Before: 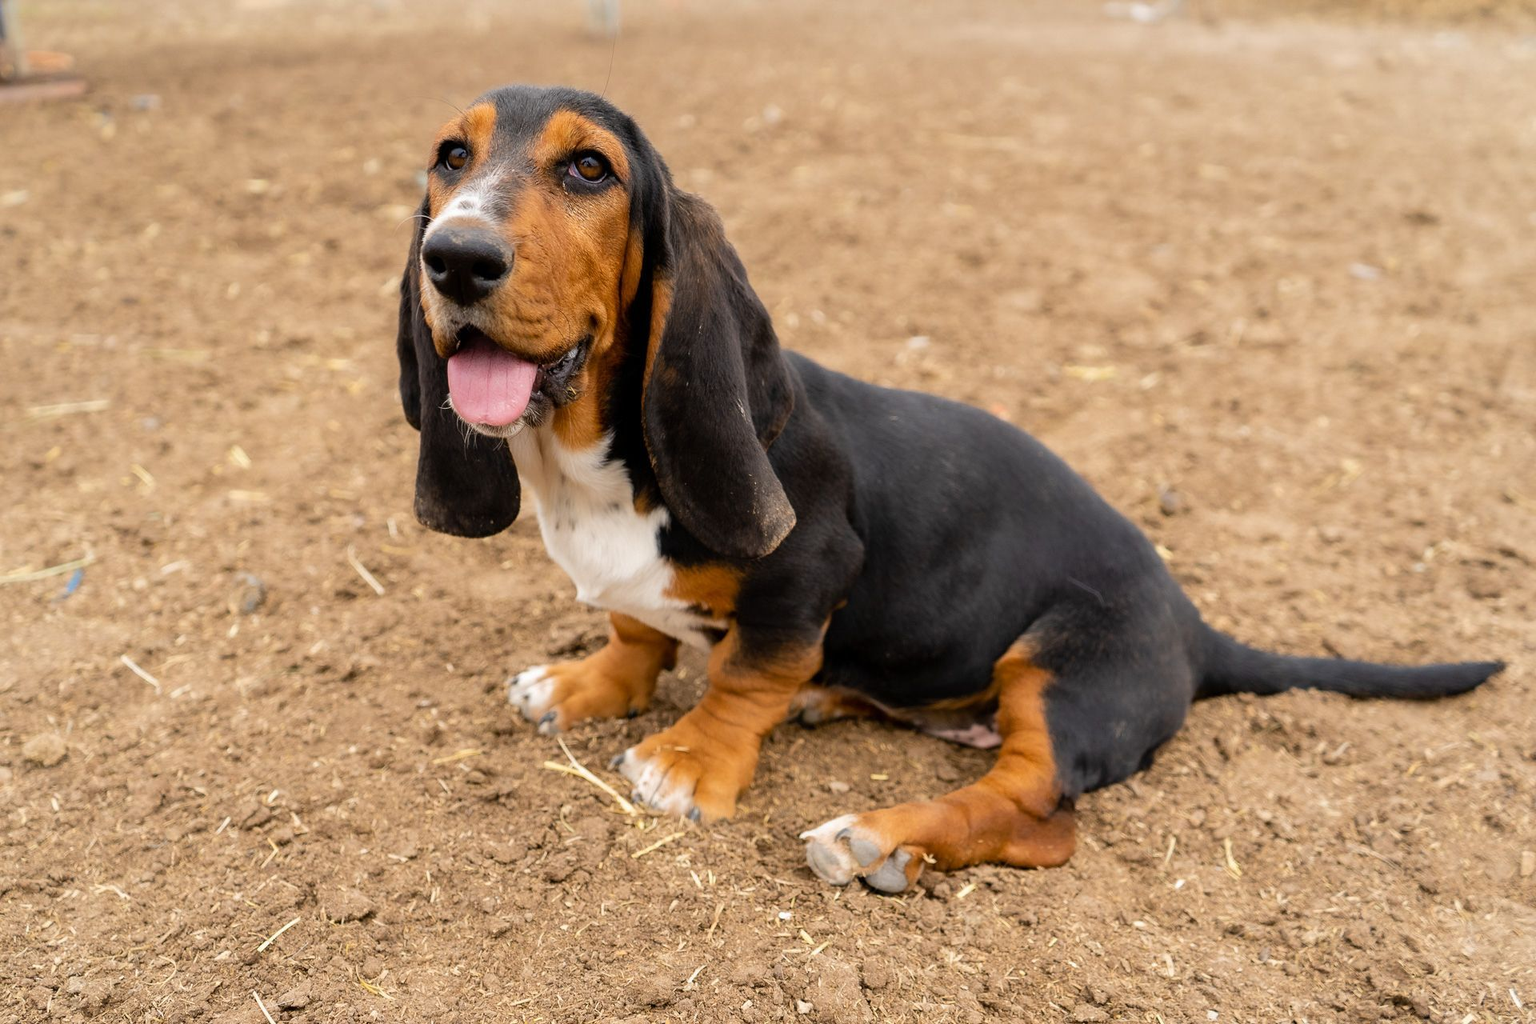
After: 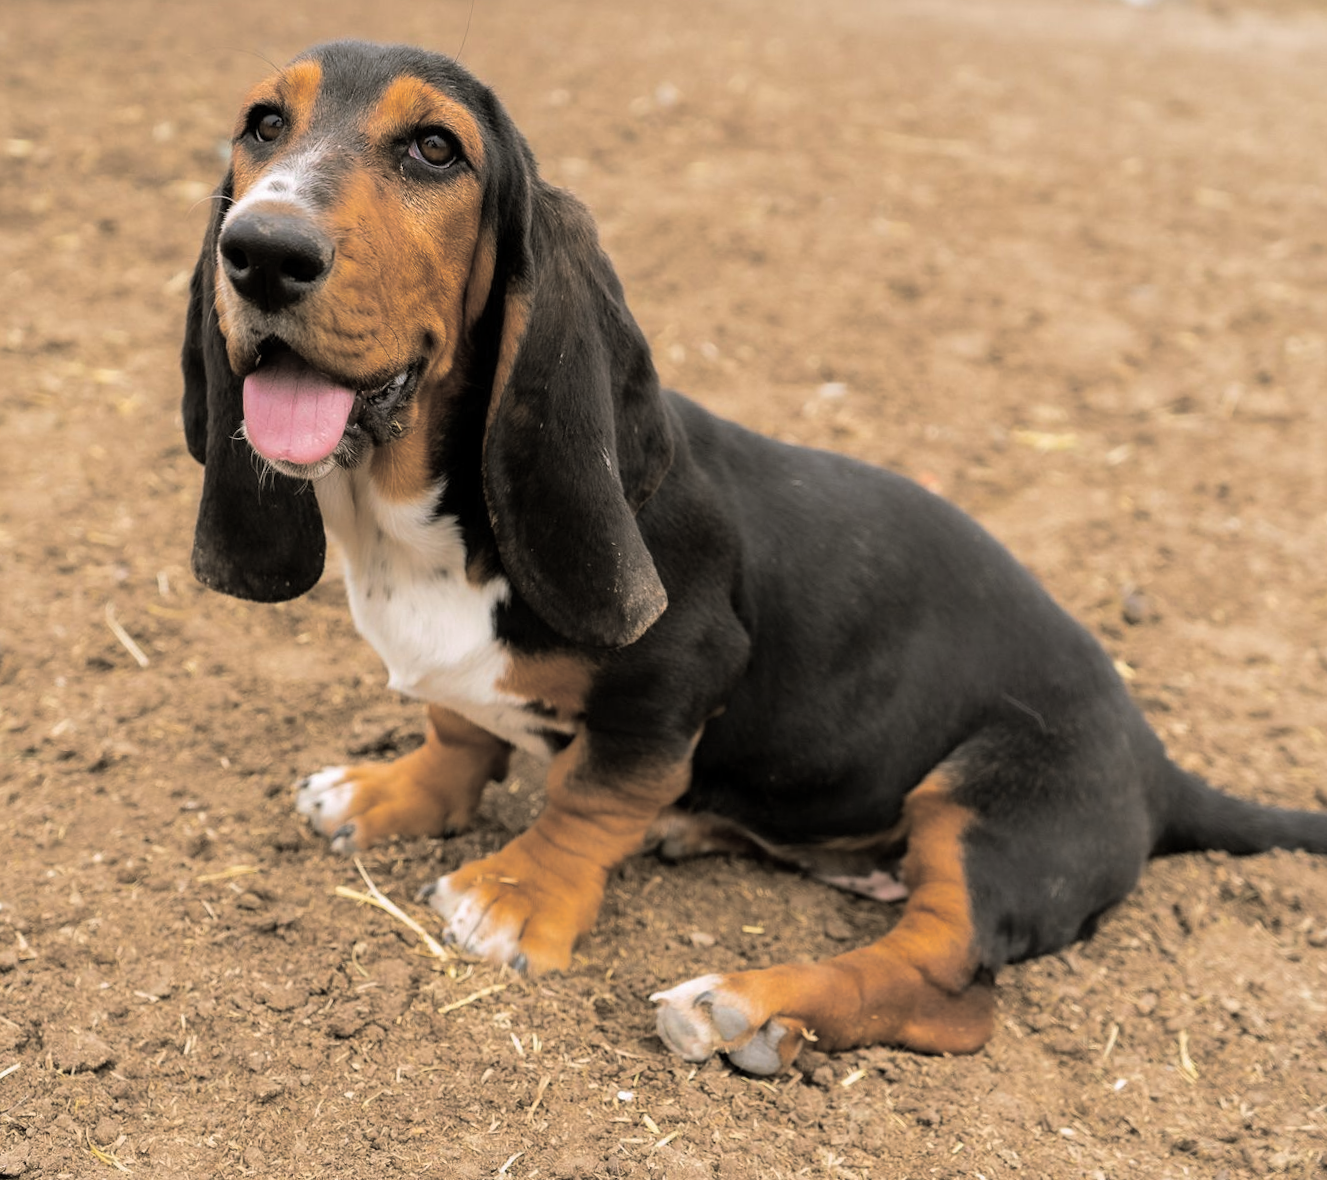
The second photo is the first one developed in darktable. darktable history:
crop and rotate: angle -3.27°, left 14.277%, top 0.028%, right 10.766%, bottom 0.028%
split-toning: shadows › hue 46.8°, shadows › saturation 0.17, highlights › hue 316.8°, highlights › saturation 0.27, balance -51.82
